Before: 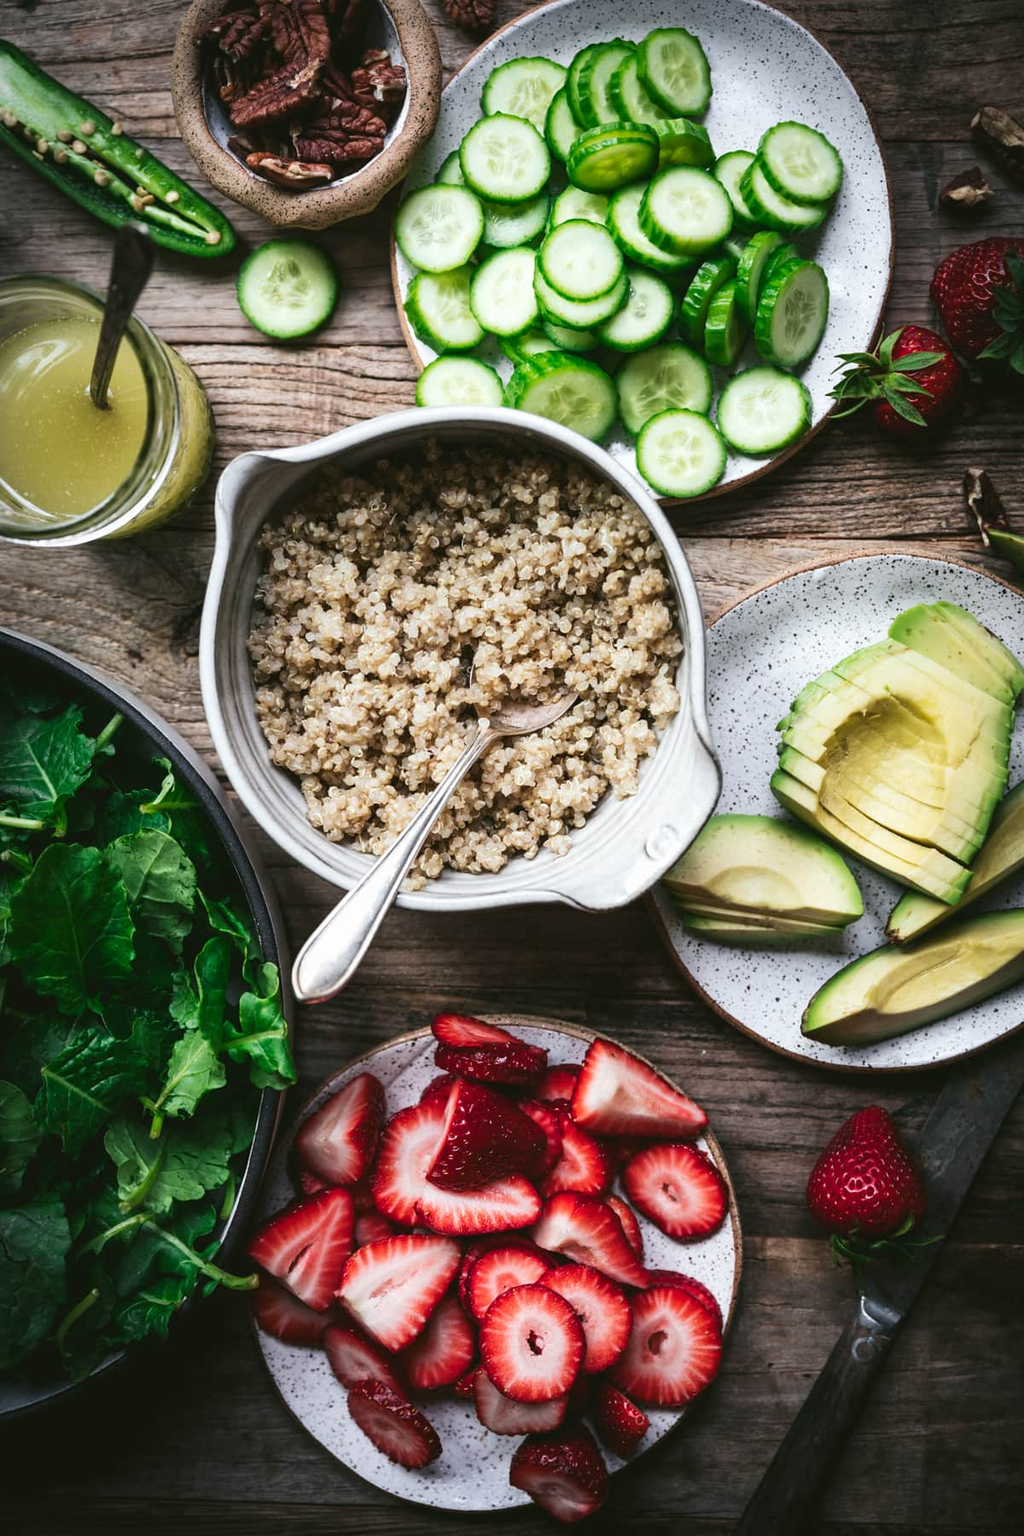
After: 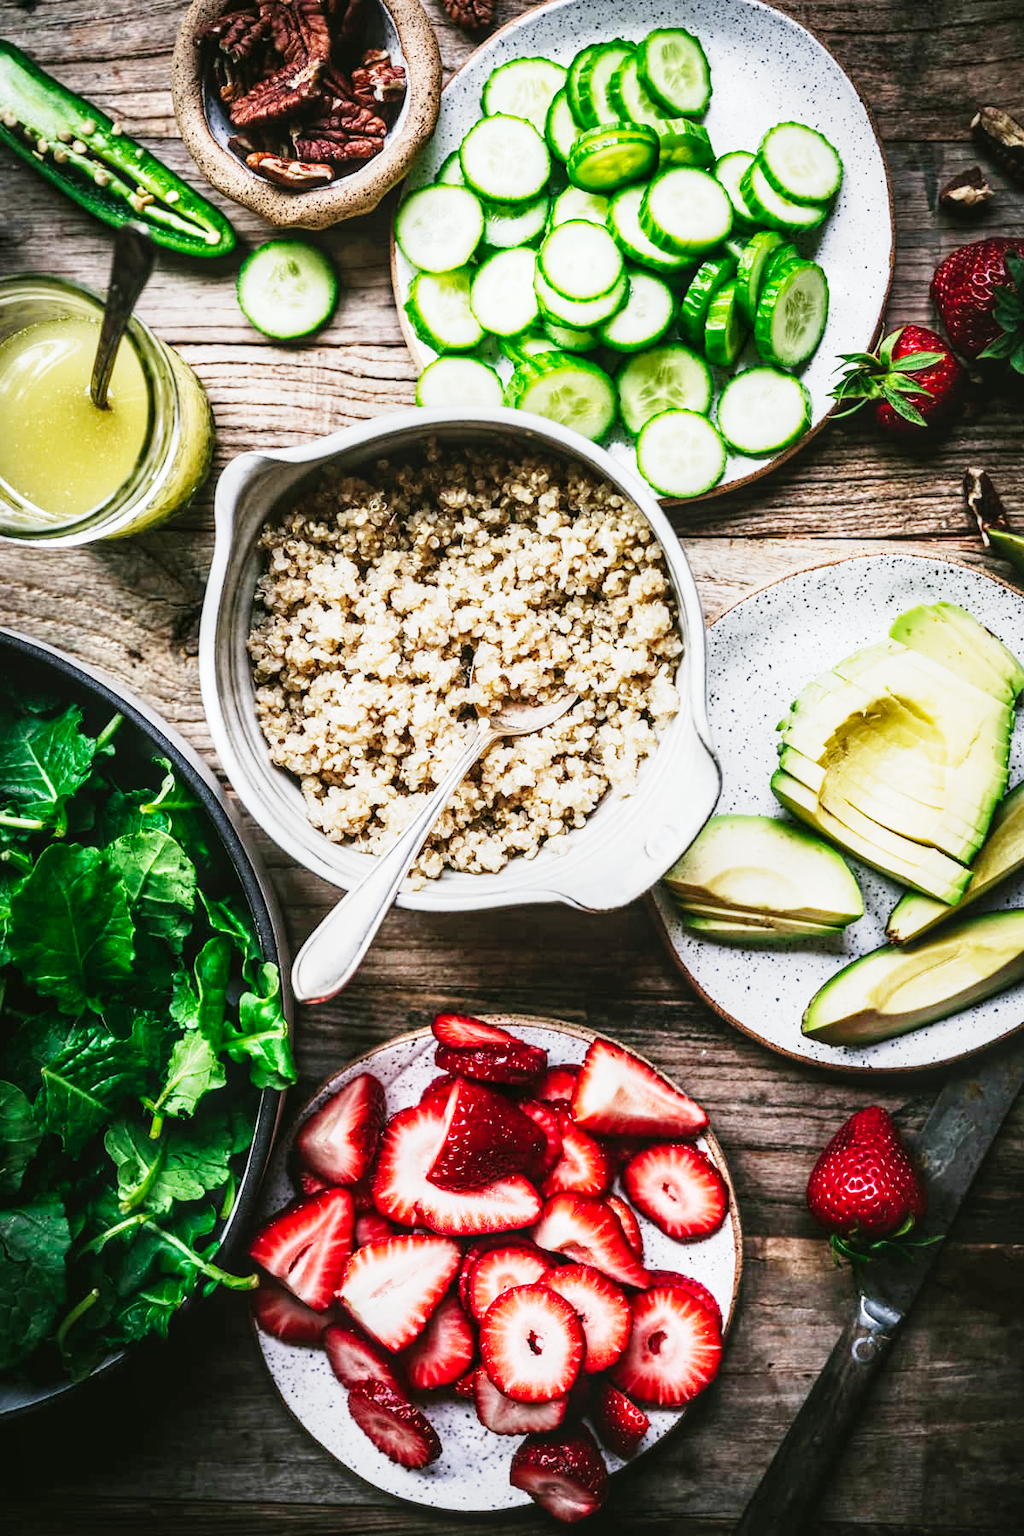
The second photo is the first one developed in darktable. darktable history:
base curve: curves: ch0 [(0, 0) (0, 0.001) (0.001, 0.001) (0.004, 0.002) (0.007, 0.004) (0.015, 0.013) (0.033, 0.045) (0.052, 0.096) (0.075, 0.17) (0.099, 0.241) (0.163, 0.42) (0.219, 0.55) (0.259, 0.616) (0.327, 0.722) (0.365, 0.765) (0.522, 0.873) (0.547, 0.881) (0.689, 0.919) (0.826, 0.952) (1, 1)], preserve colors none
local contrast: on, module defaults
